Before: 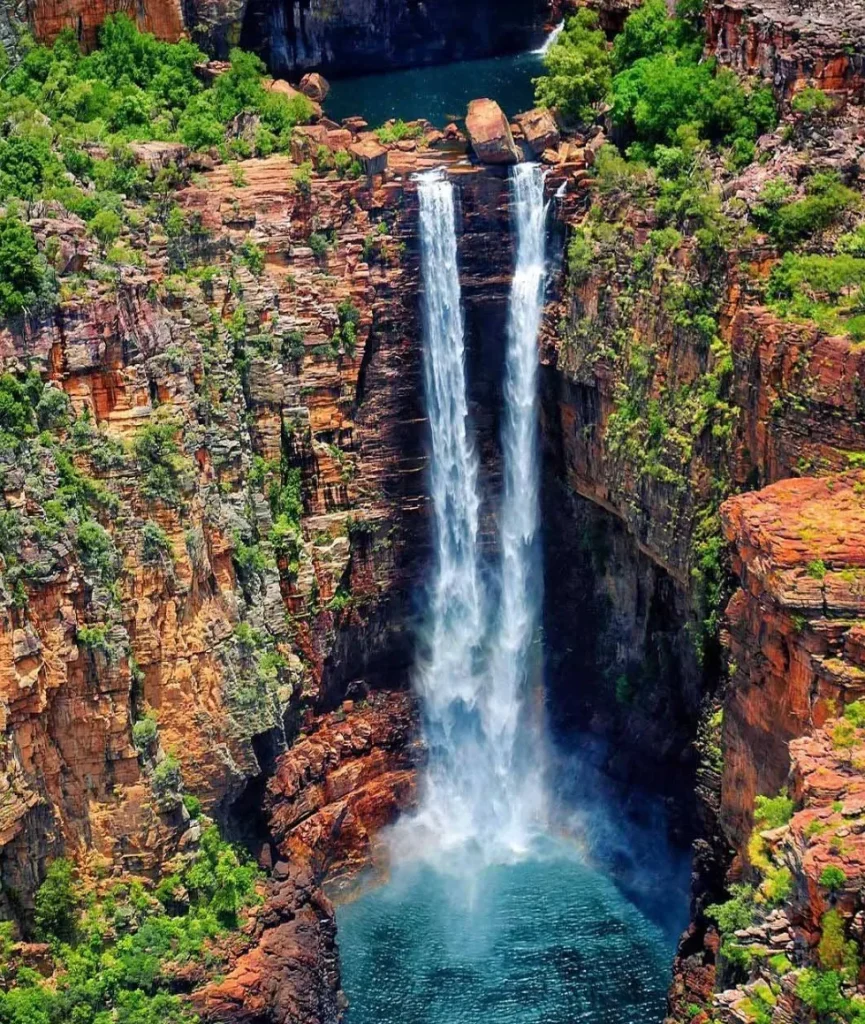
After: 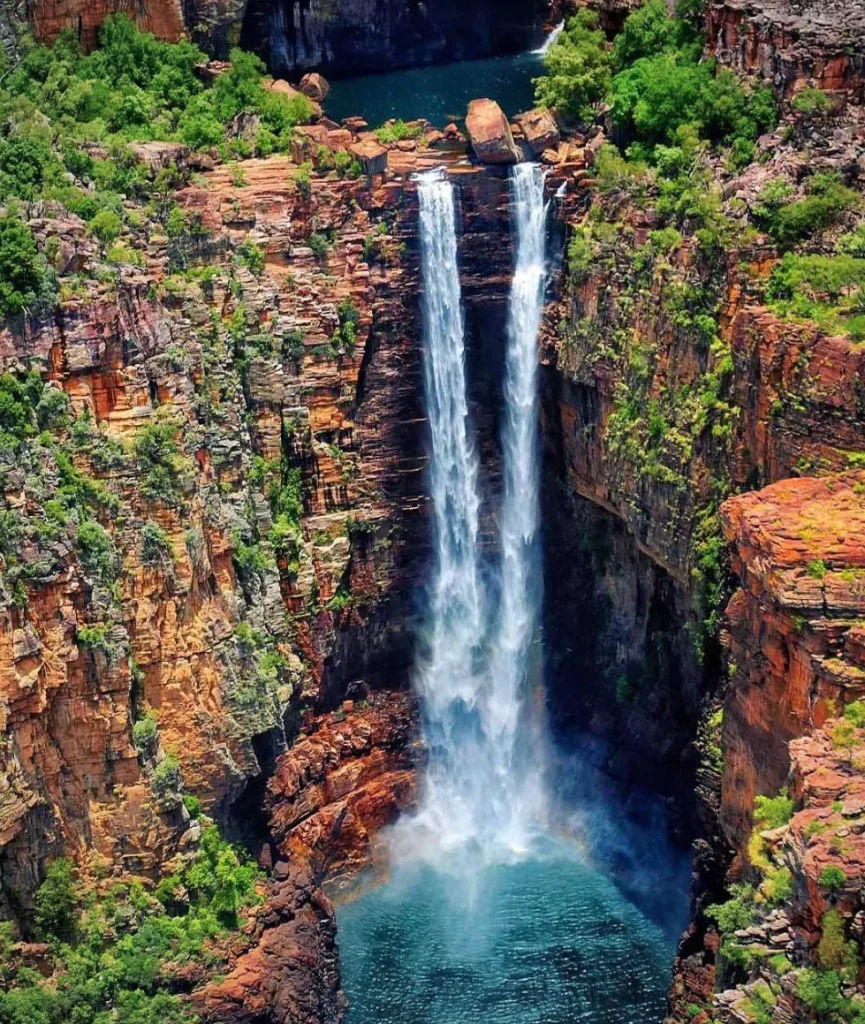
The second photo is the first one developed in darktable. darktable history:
vignetting: fall-off radius 92.97%
